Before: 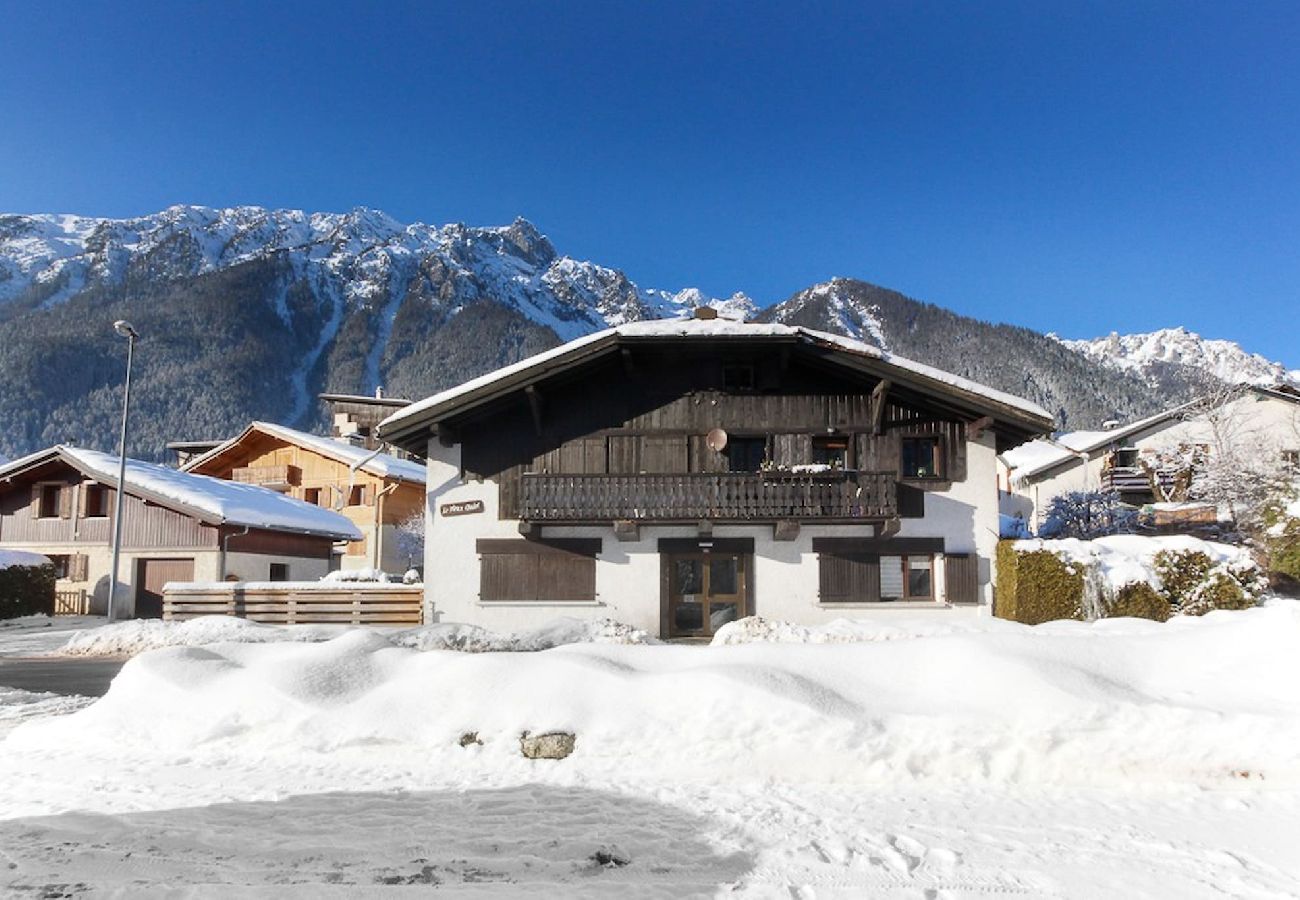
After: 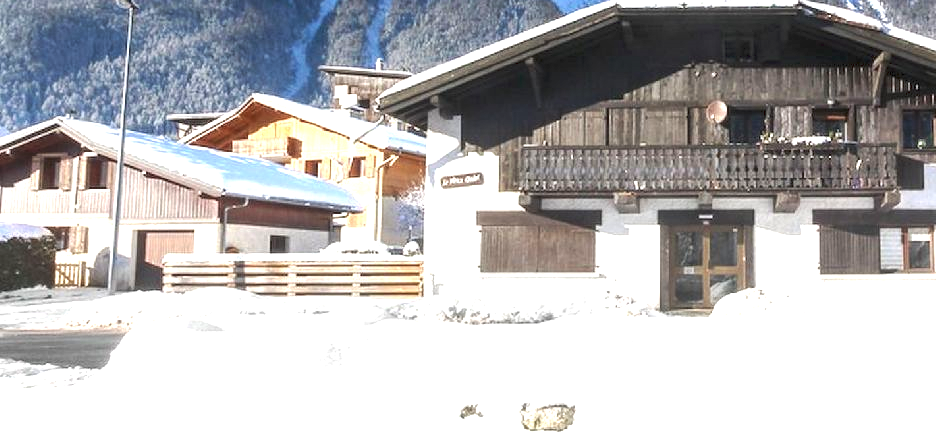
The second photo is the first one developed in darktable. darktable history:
crop: top 36.498%, right 27.964%, bottom 14.995%
tone curve: curves: ch0 [(0, 0) (0.003, 0.04) (0.011, 0.053) (0.025, 0.077) (0.044, 0.104) (0.069, 0.127) (0.1, 0.15) (0.136, 0.177) (0.177, 0.215) (0.224, 0.254) (0.277, 0.3) (0.335, 0.355) (0.399, 0.41) (0.468, 0.477) (0.543, 0.554) (0.623, 0.636) (0.709, 0.72) (0.801, 0.804) (0.898, 0.892) (1, 1)], preserve colors none
local contrast: on, module defaults
exposure: exposure 1.137 EV, compensate highlight preservation false
